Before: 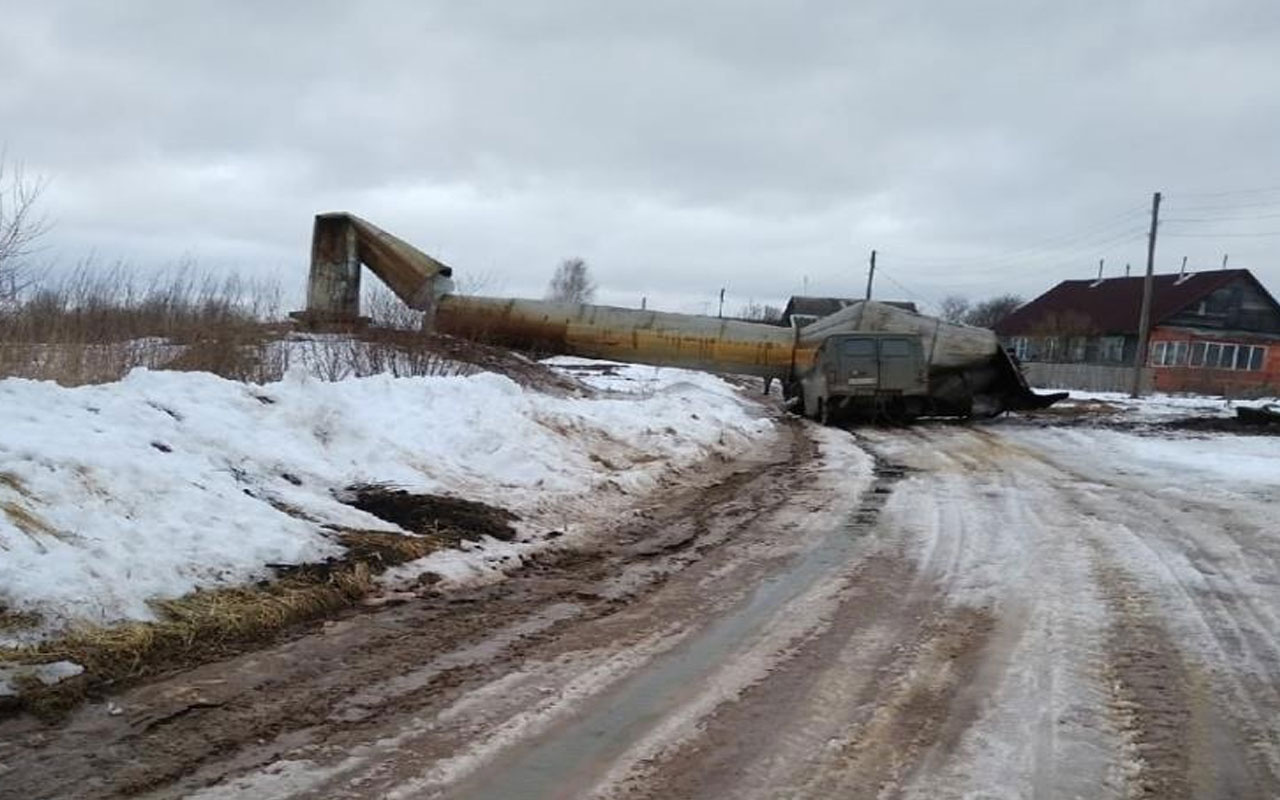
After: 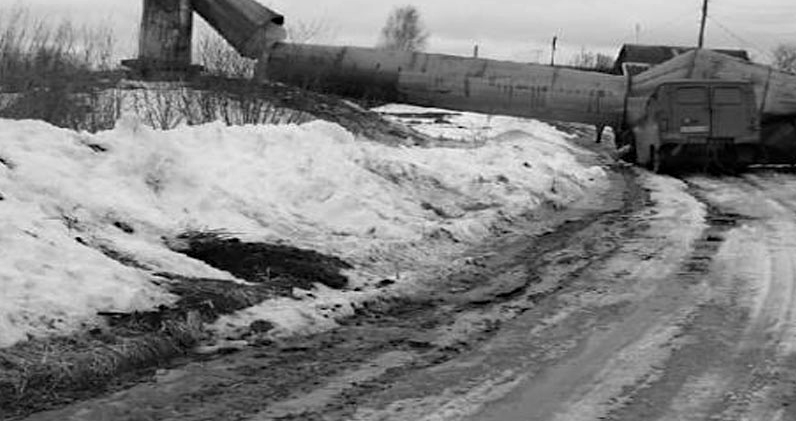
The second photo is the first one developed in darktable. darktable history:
crop: left 13.2%, top 31.594%, right 24.543%, bottom 15.657%
haze removal: compatibility mode true, adaptive false
color zones: curves: ch0 [(0.004, 0.588) (0.116, 0.636) (0.259, 0.476) (0.423, 0.464) (0.75, 0.5)]; ch1 [(0, 0) (0.143, 0) (0.286, 0) (0.429, 0) (0.571, 0) (0.714, 0) (0.857, 0)]
